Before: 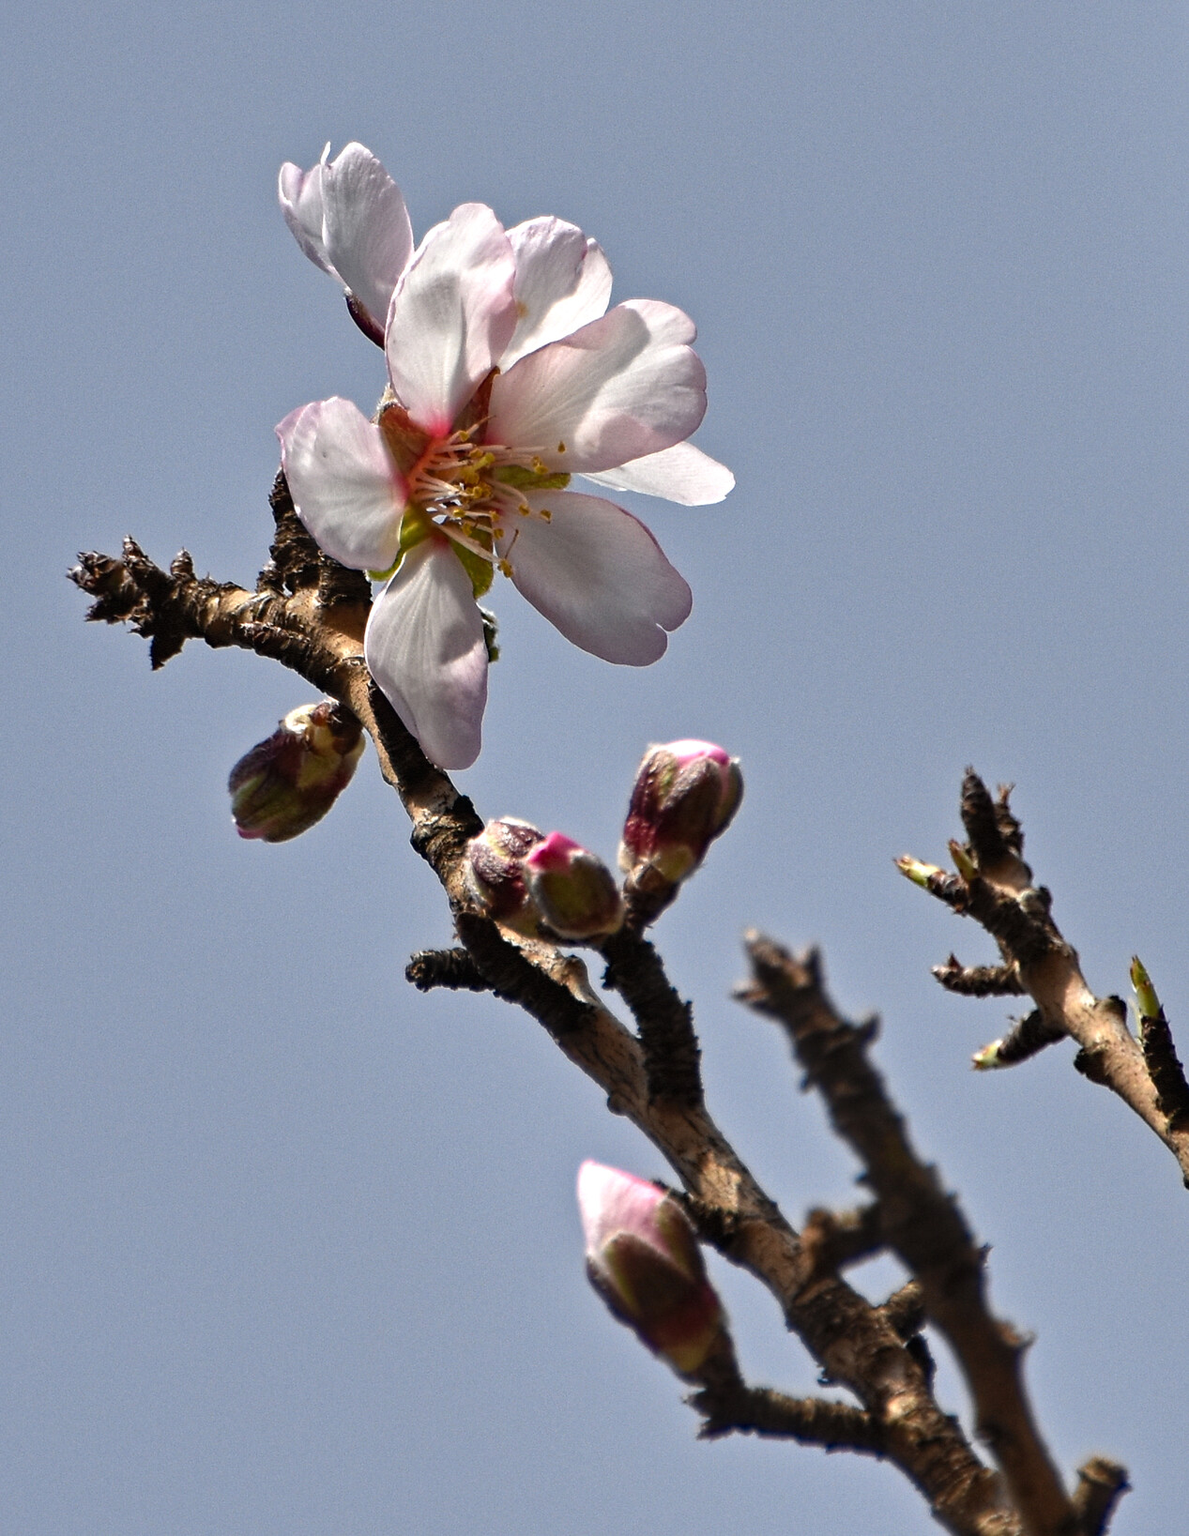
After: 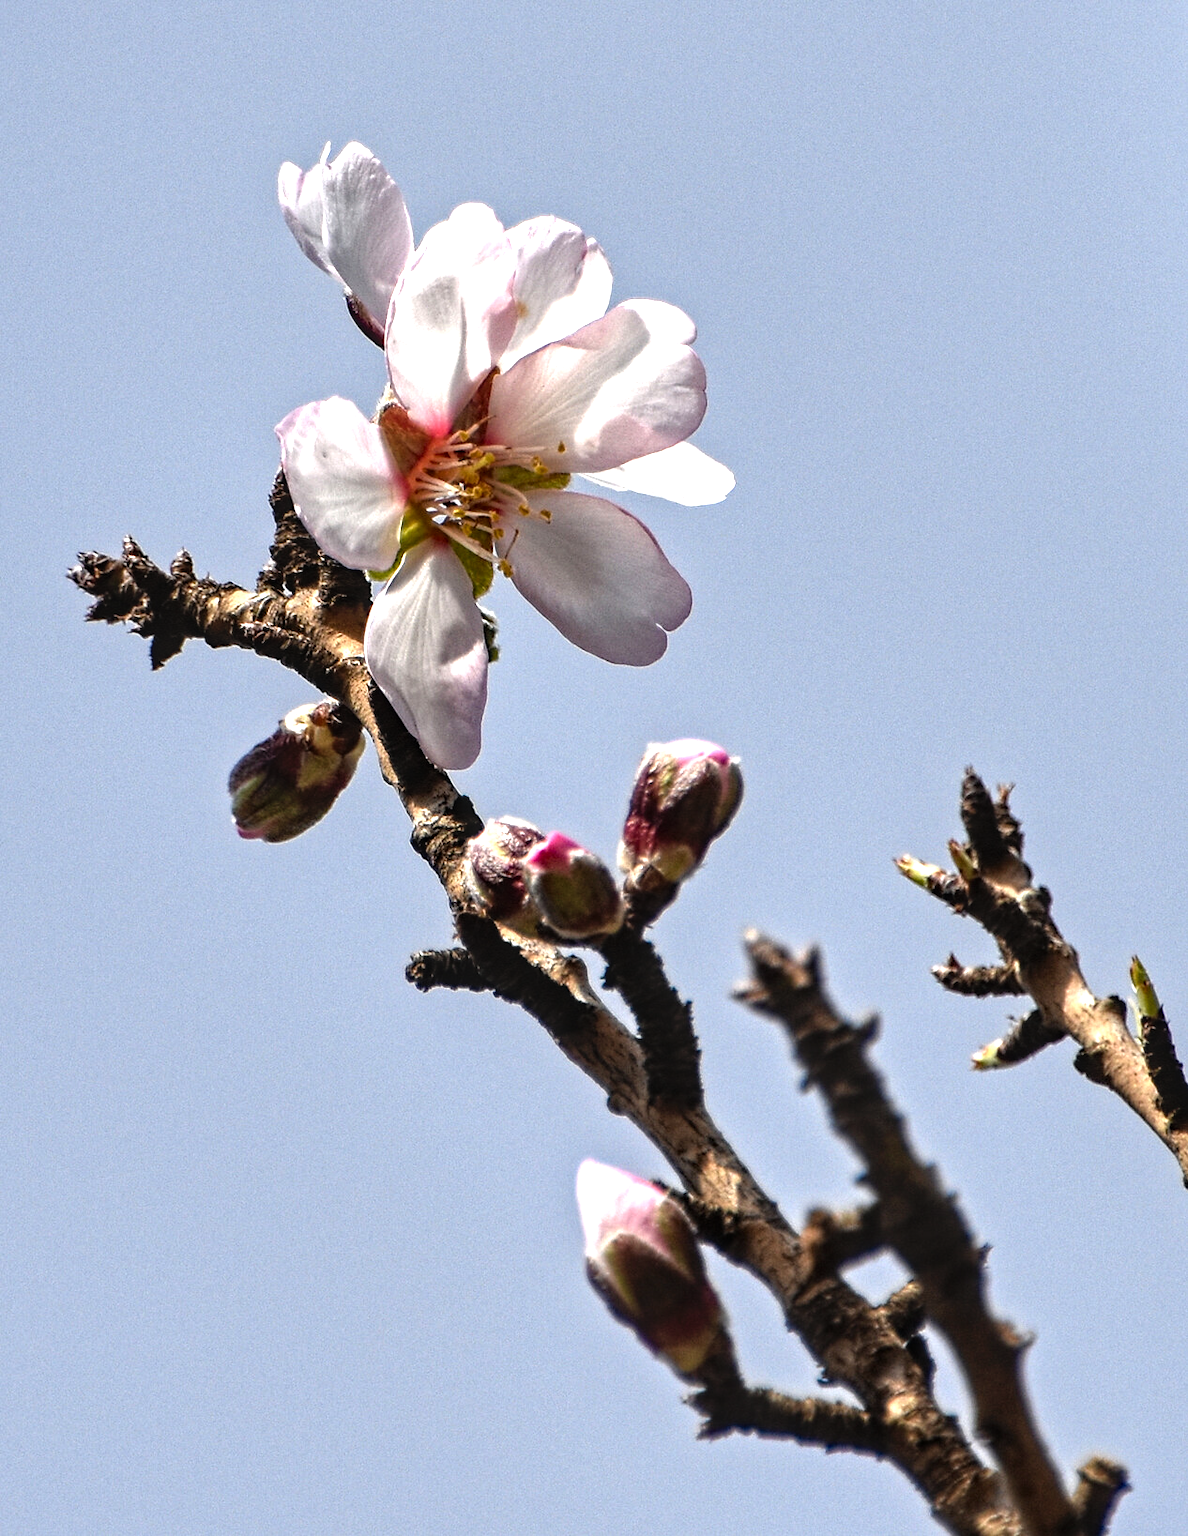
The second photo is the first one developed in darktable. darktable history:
local contrast: on, module defaults
tone equalizer: -8 EV -0.784 EV, -7 EV -0.714 EV, -6 EV -0.597 EV, -5 EV -0.422 EV, -3 EV 0.378 EV, -2 EV 0.6 EV, -1 EV 0.696 EV, +0 EV 0.77 EV
